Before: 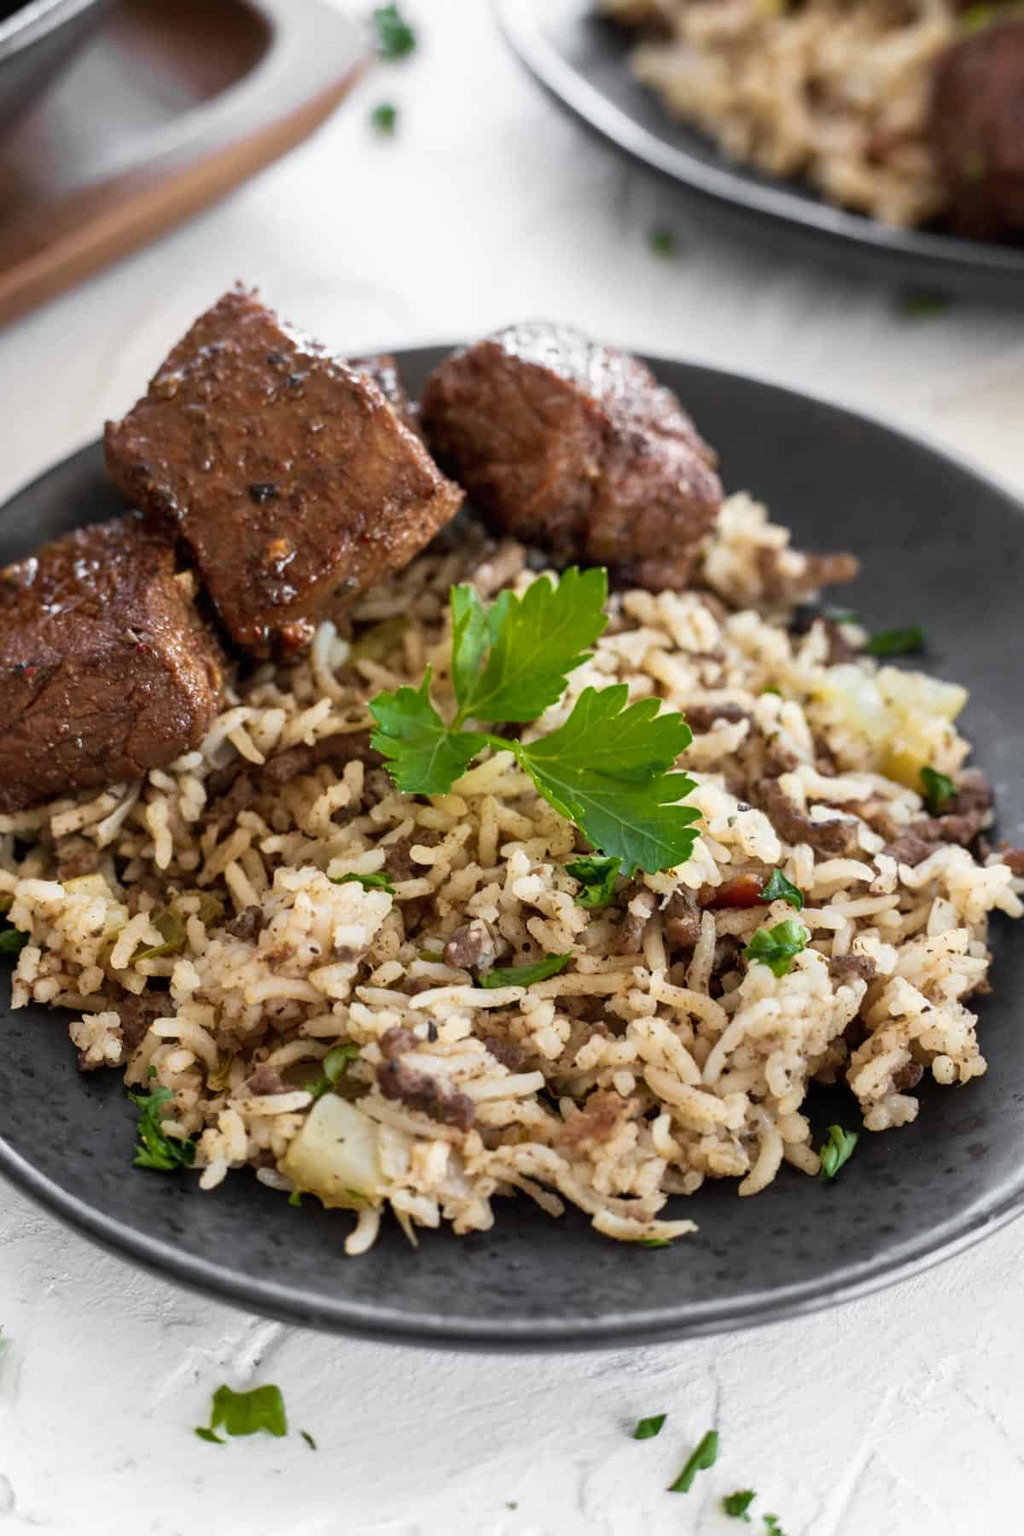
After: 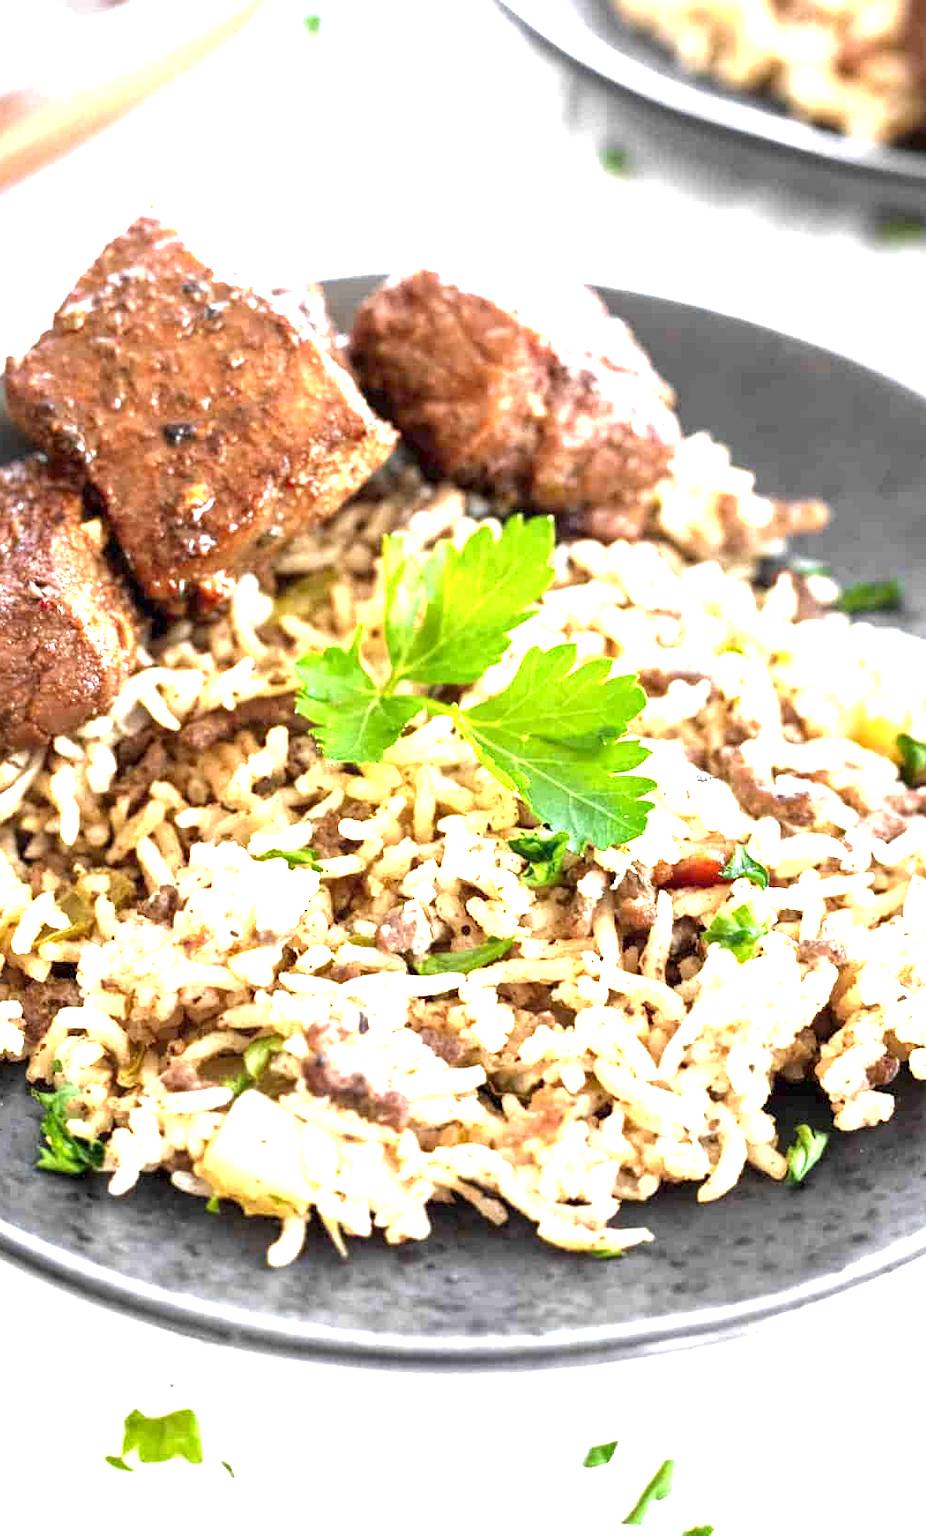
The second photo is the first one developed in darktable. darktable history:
exposure: exposure 2.207 EV, compensate highlight preservation false
local contrast: highlights 100%, shadows 100%, detail 131%, midtone range 0.2
crop: left 9.807%, top 6.259%, right 7.334%, bottom 2.177%
